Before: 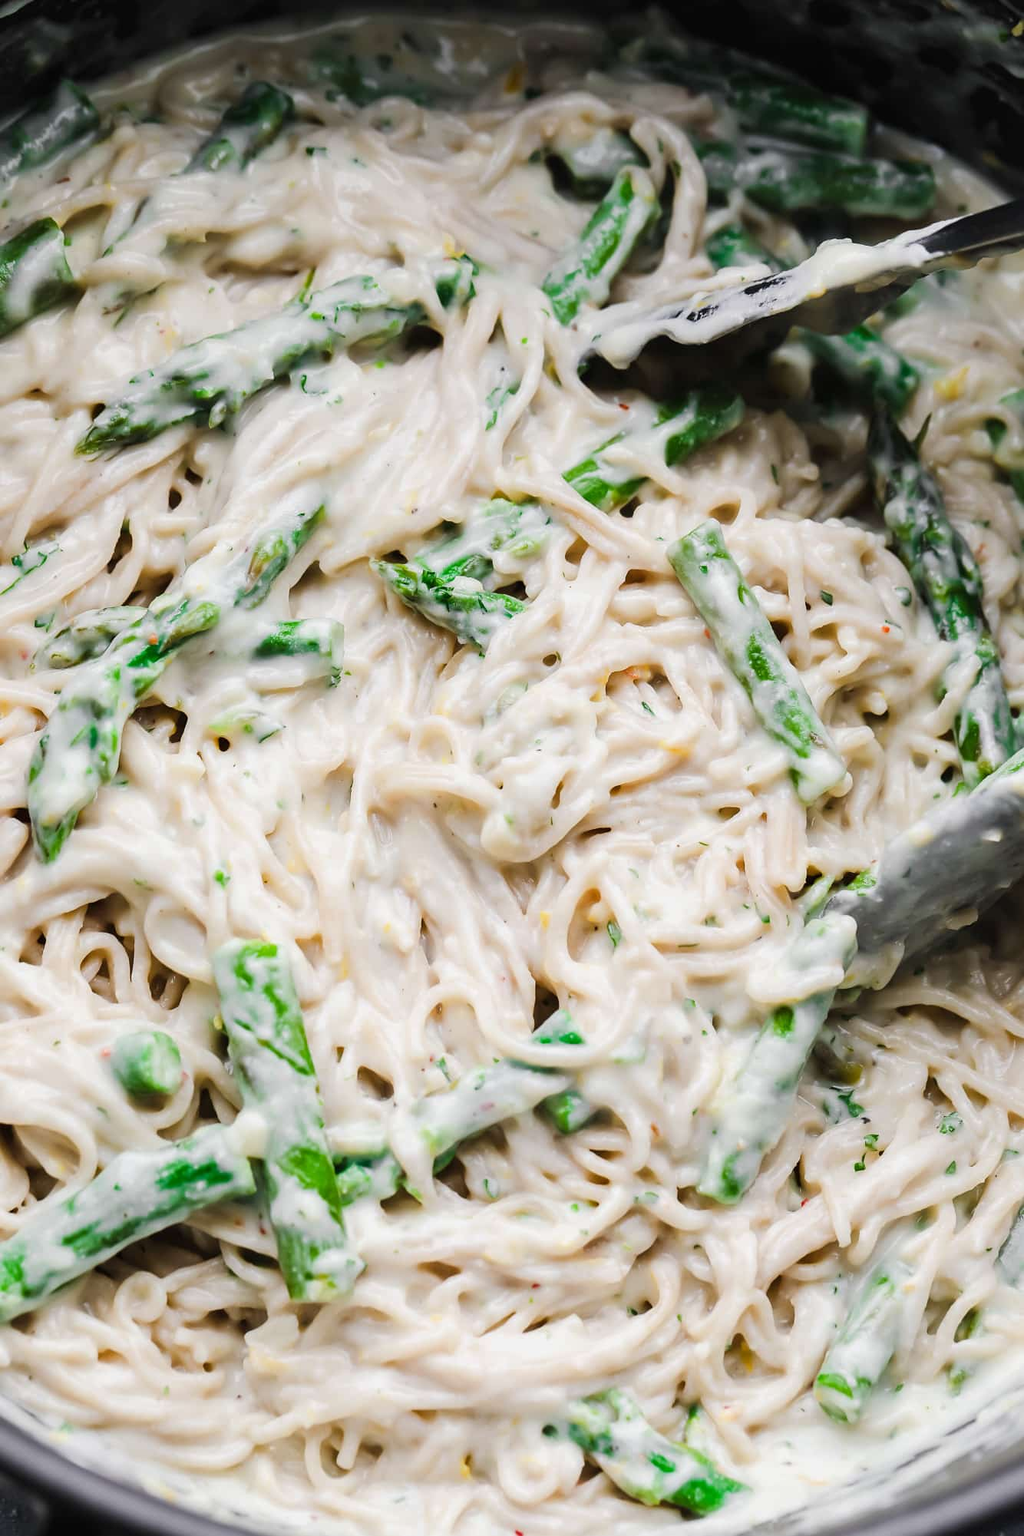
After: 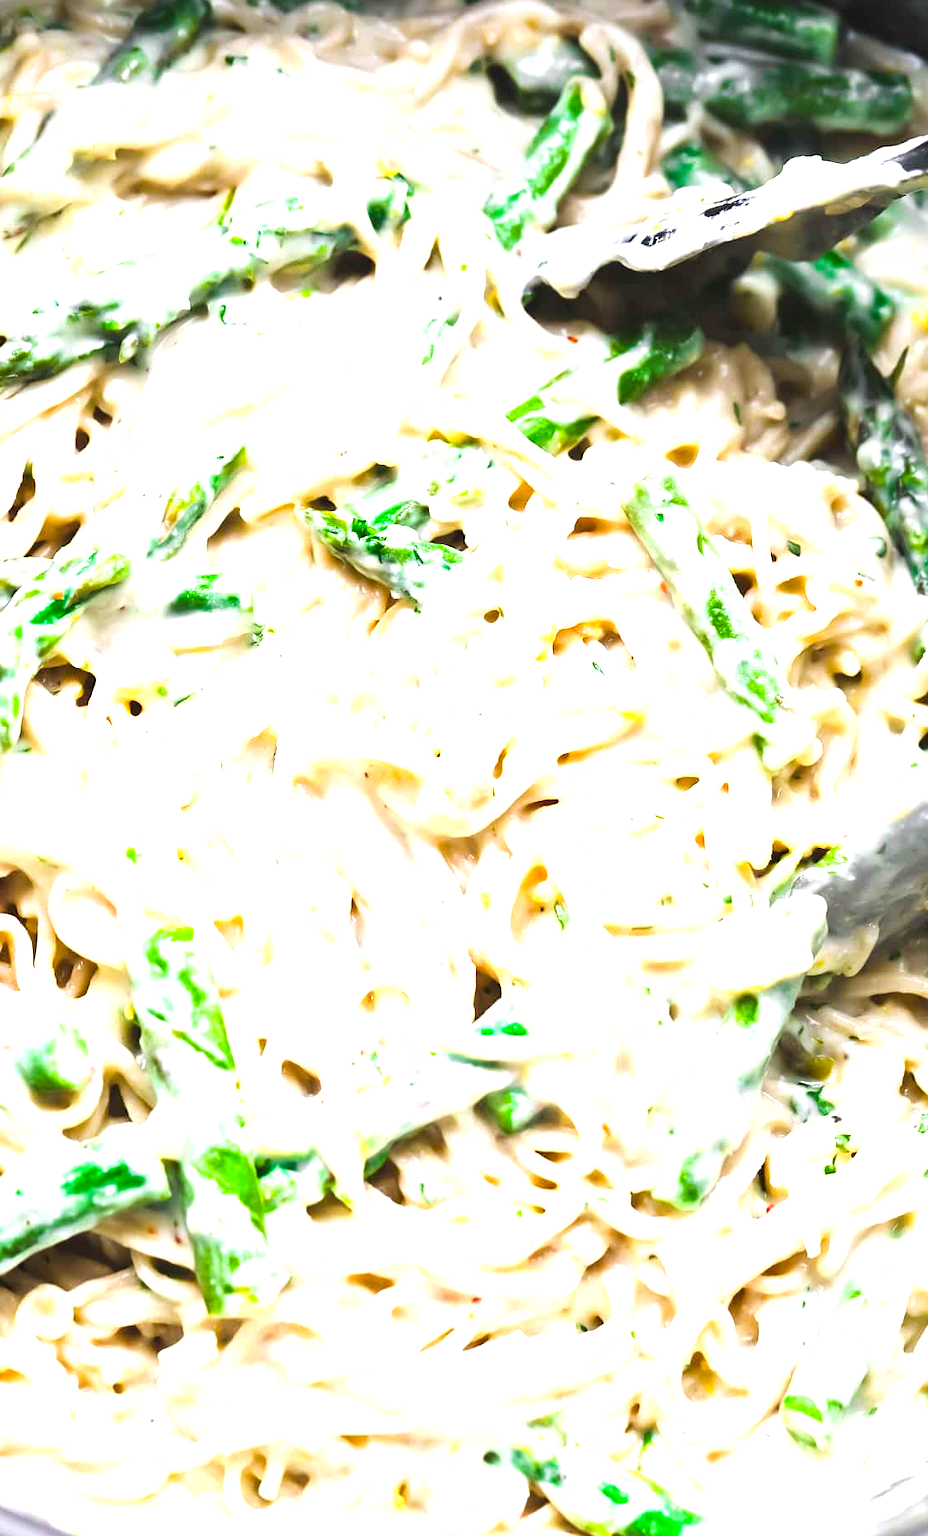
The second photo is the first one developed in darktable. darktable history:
color balance rgb: linear chroma grading › global chroma 15.473%, perceptual saturation grading › global saturation 10.015%
crop: left 9.812%, top 6.279%, right 7.124%, bottom 2.135%
exposure: black level correction -0.002, exposure 1.363 EV, compensate highlight preservation false
